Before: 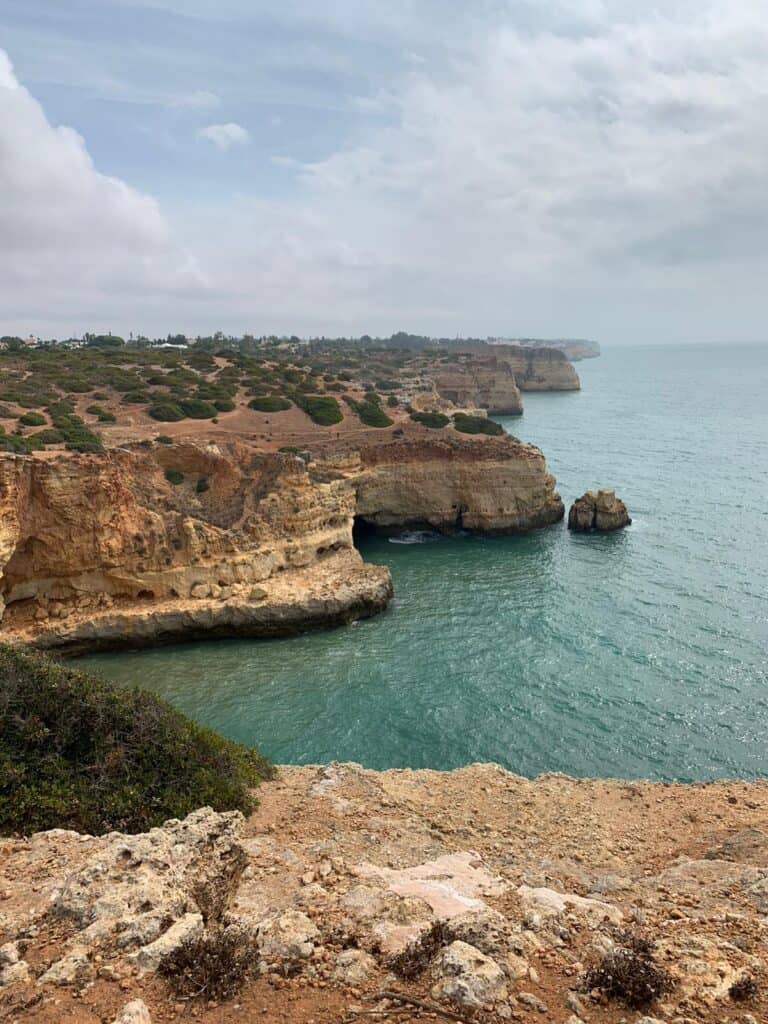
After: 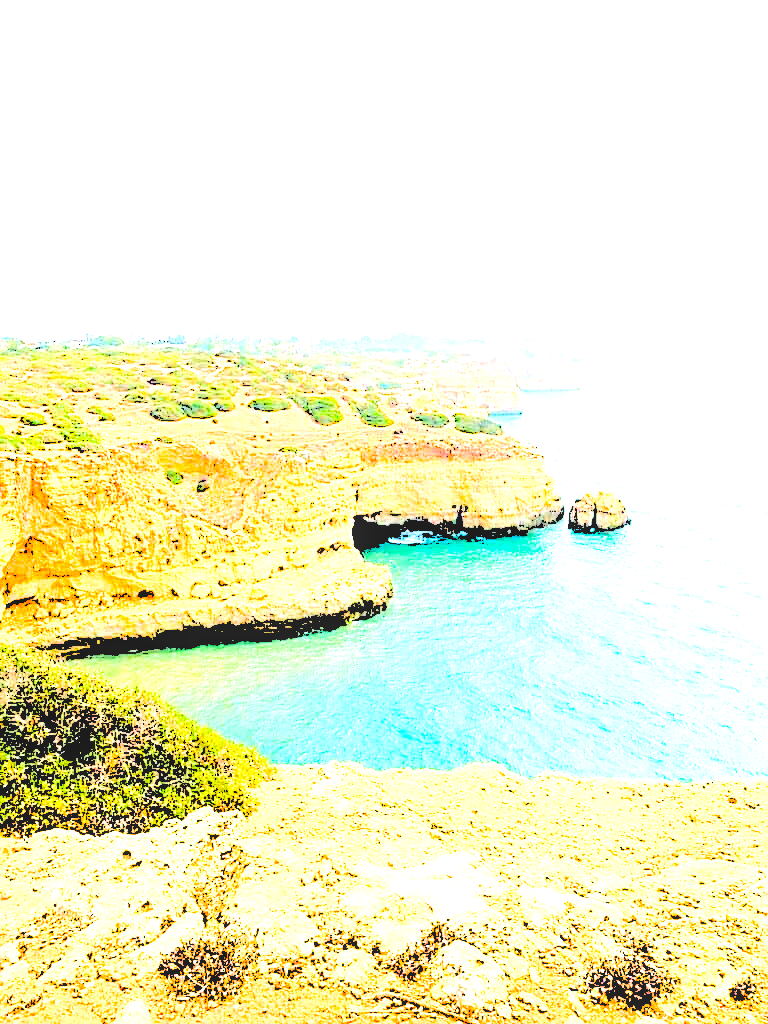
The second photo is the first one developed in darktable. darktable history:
sharpen: on, module defaults
exposure: black level correction 0, exposure 1.466 EV, compensate highlight preservation false
levels: levels [0.246, 0.256, 0.506]
local contrast: on, module defaults
color balance rgb: perceptual saturation grading › global saturation 24.493%, perceptual saturation grading › highlights -24.566%, perceptual saturation grading › mid-tones 24.621%, perceptual saturation grading › shadows 40.695%, global vibrance 20%
